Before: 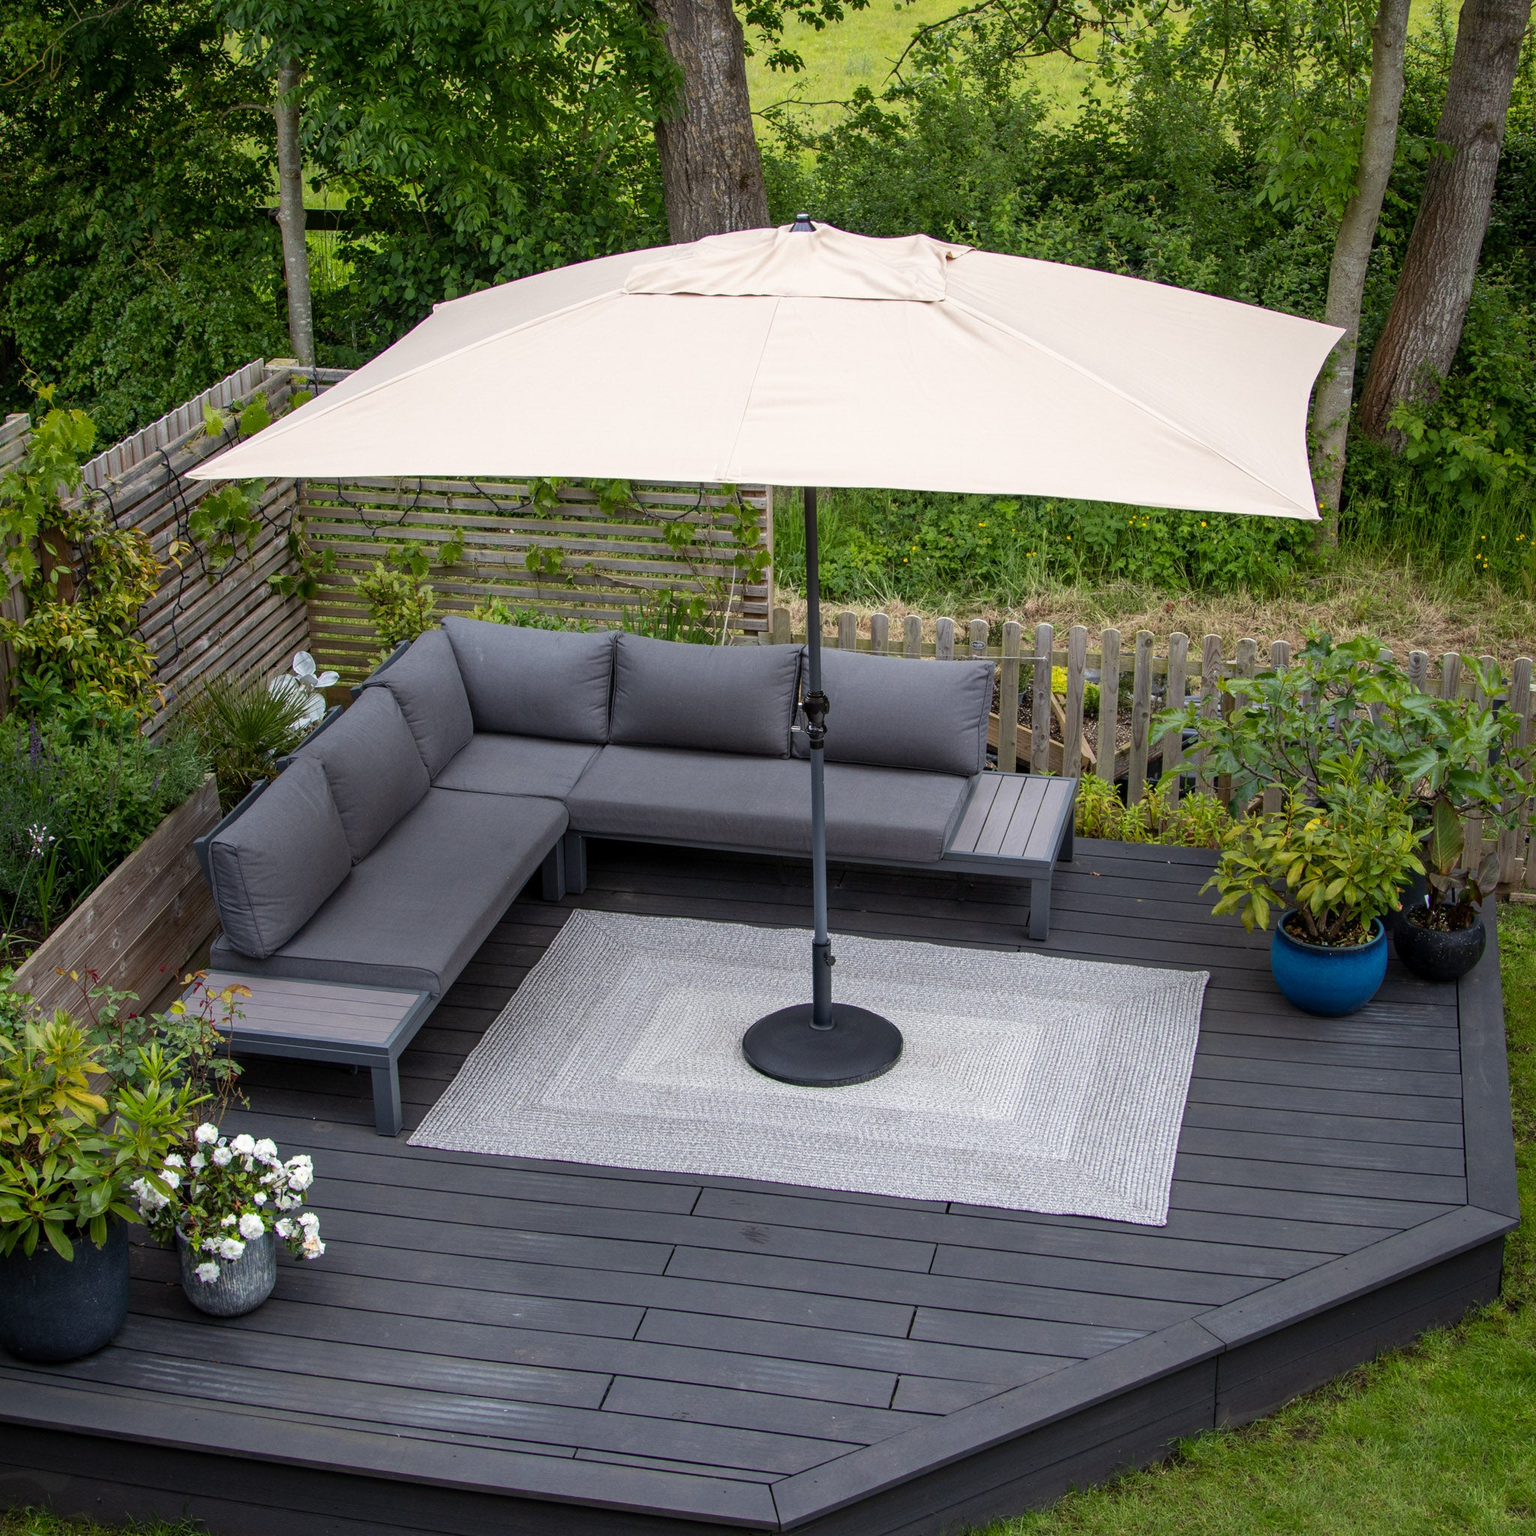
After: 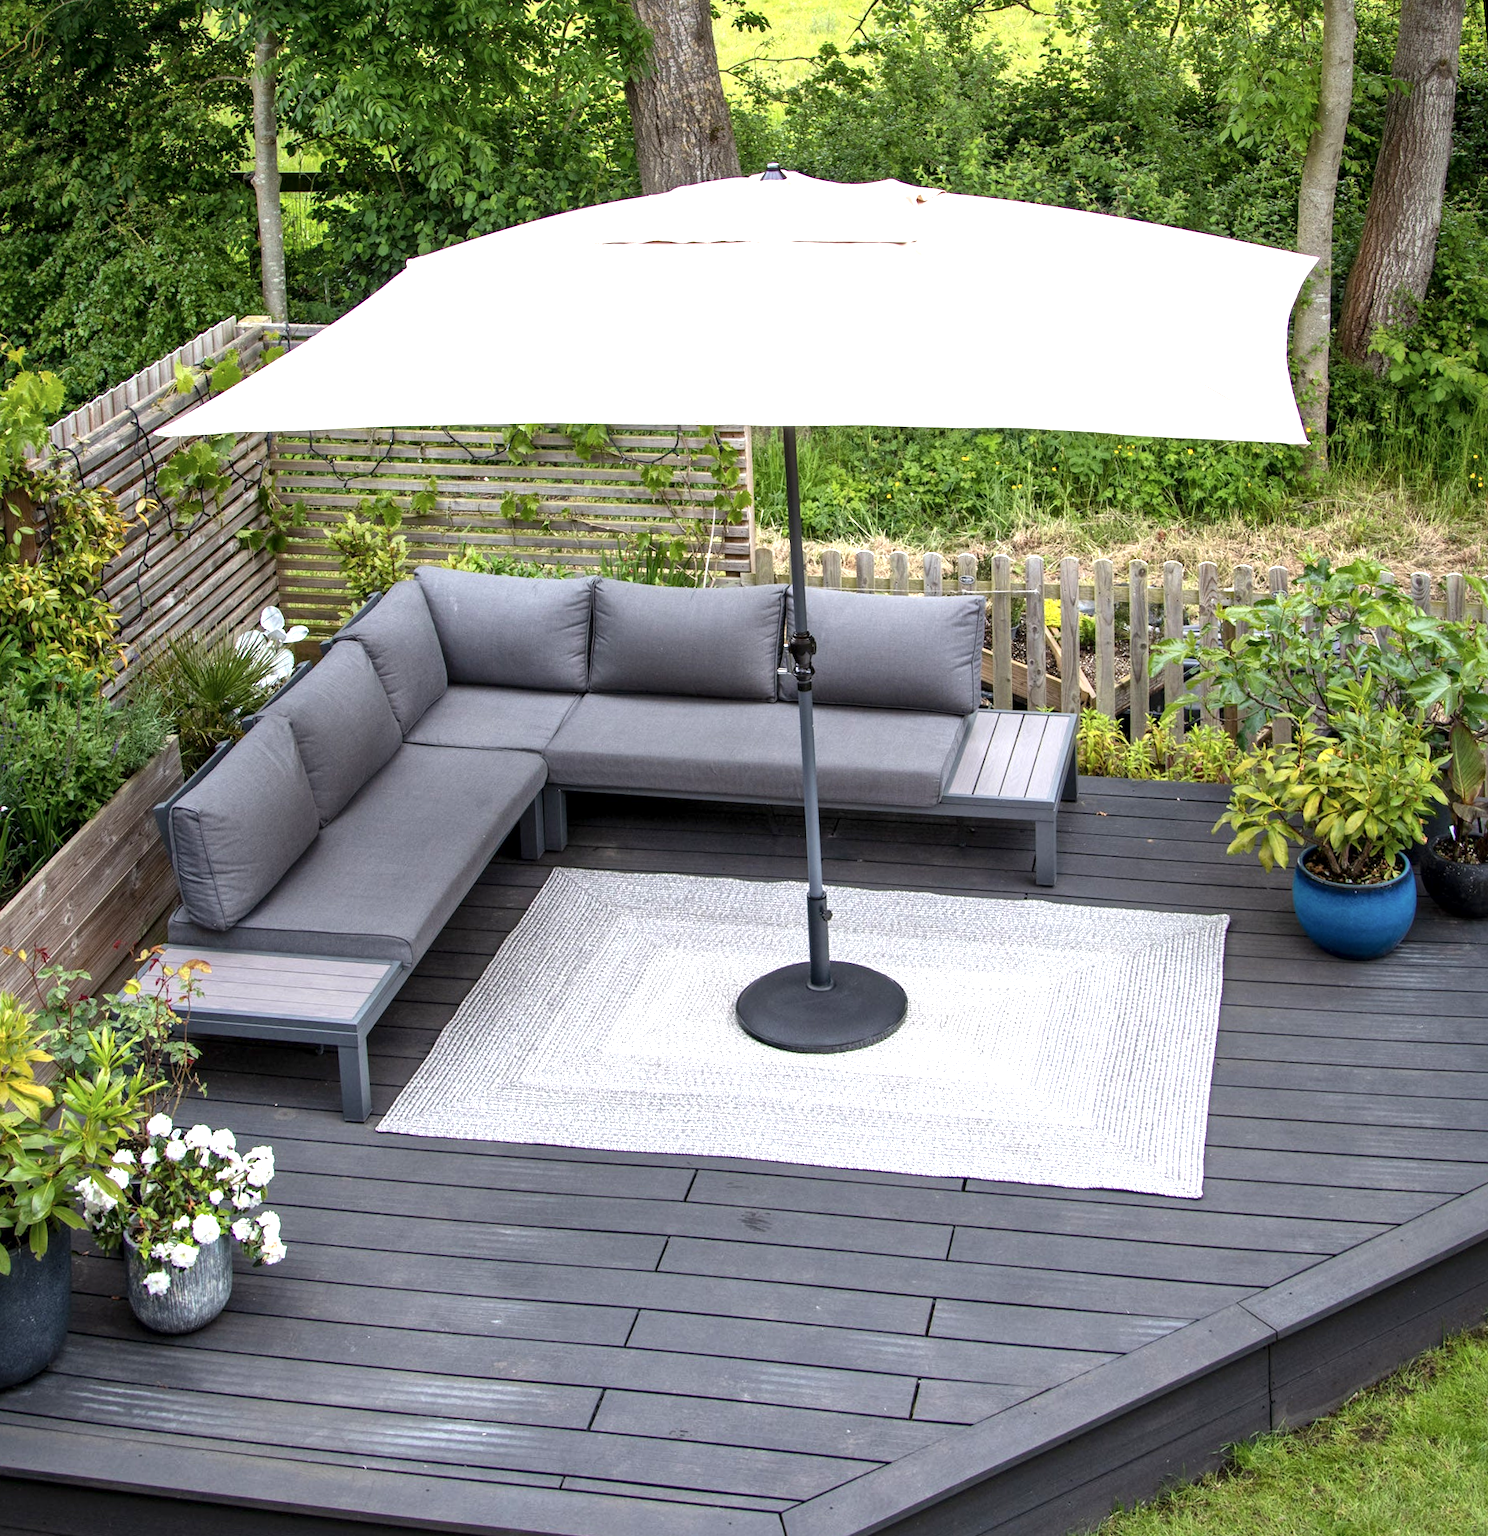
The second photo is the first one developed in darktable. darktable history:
rotate and perspective: rotation -1.68°, lens shift (vertical) -0.146, crop left 0.049, crop right 0.912, crop top 0.032, crop bottom 0.96
contrast brightness saturation: saturation -0.1
exposure: black level correction 0, exposure 1 EV, compensate exposure bias true, compensate highlight preservation false
local contrast: mode bilateral grid, contrast 20, coarseness 50, detail 132%, midtone range 0.2
